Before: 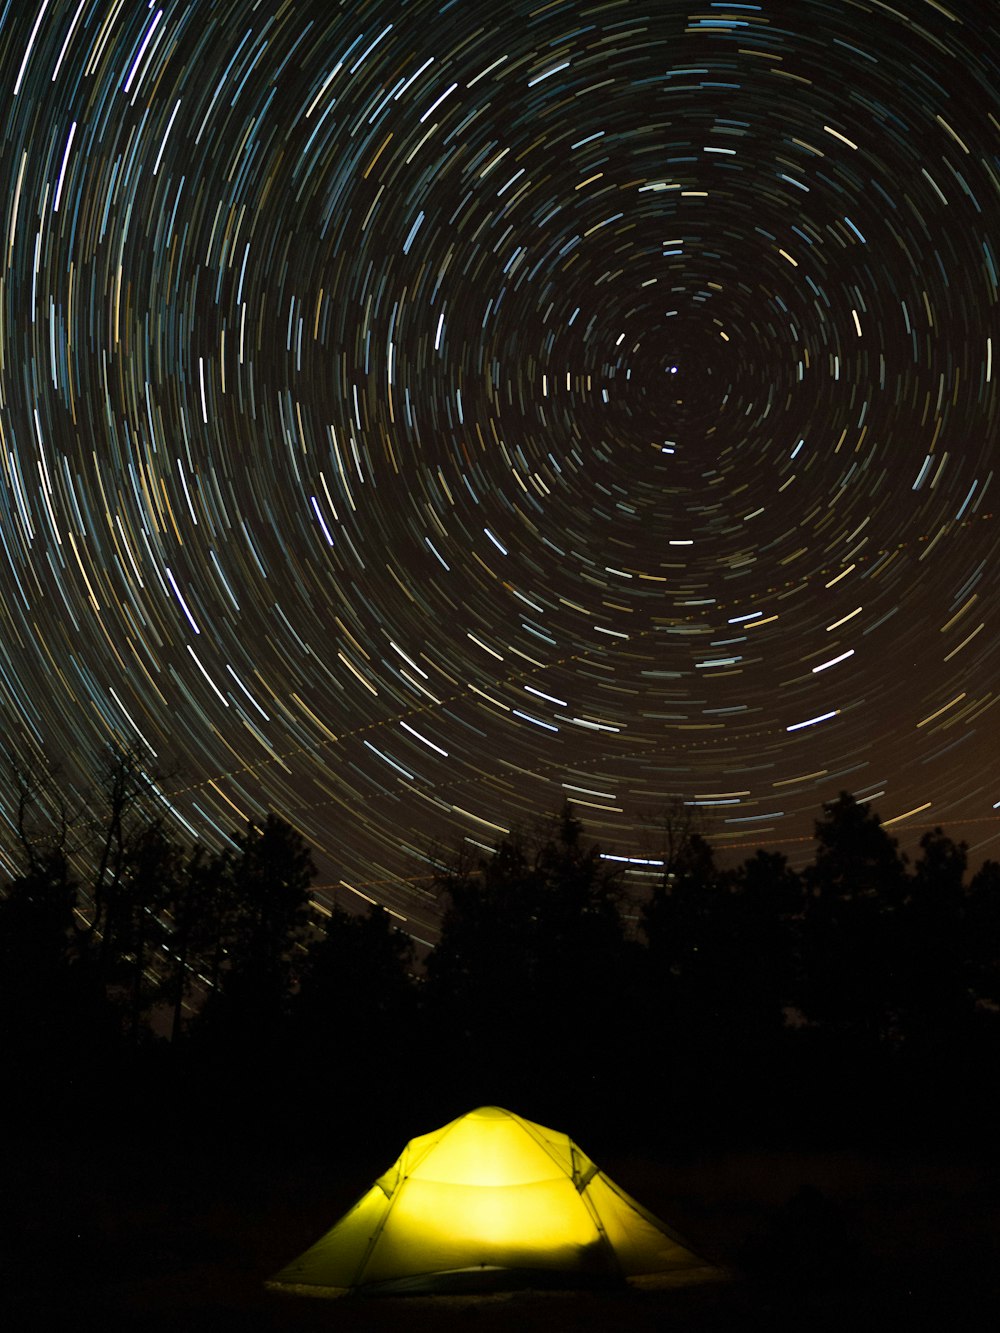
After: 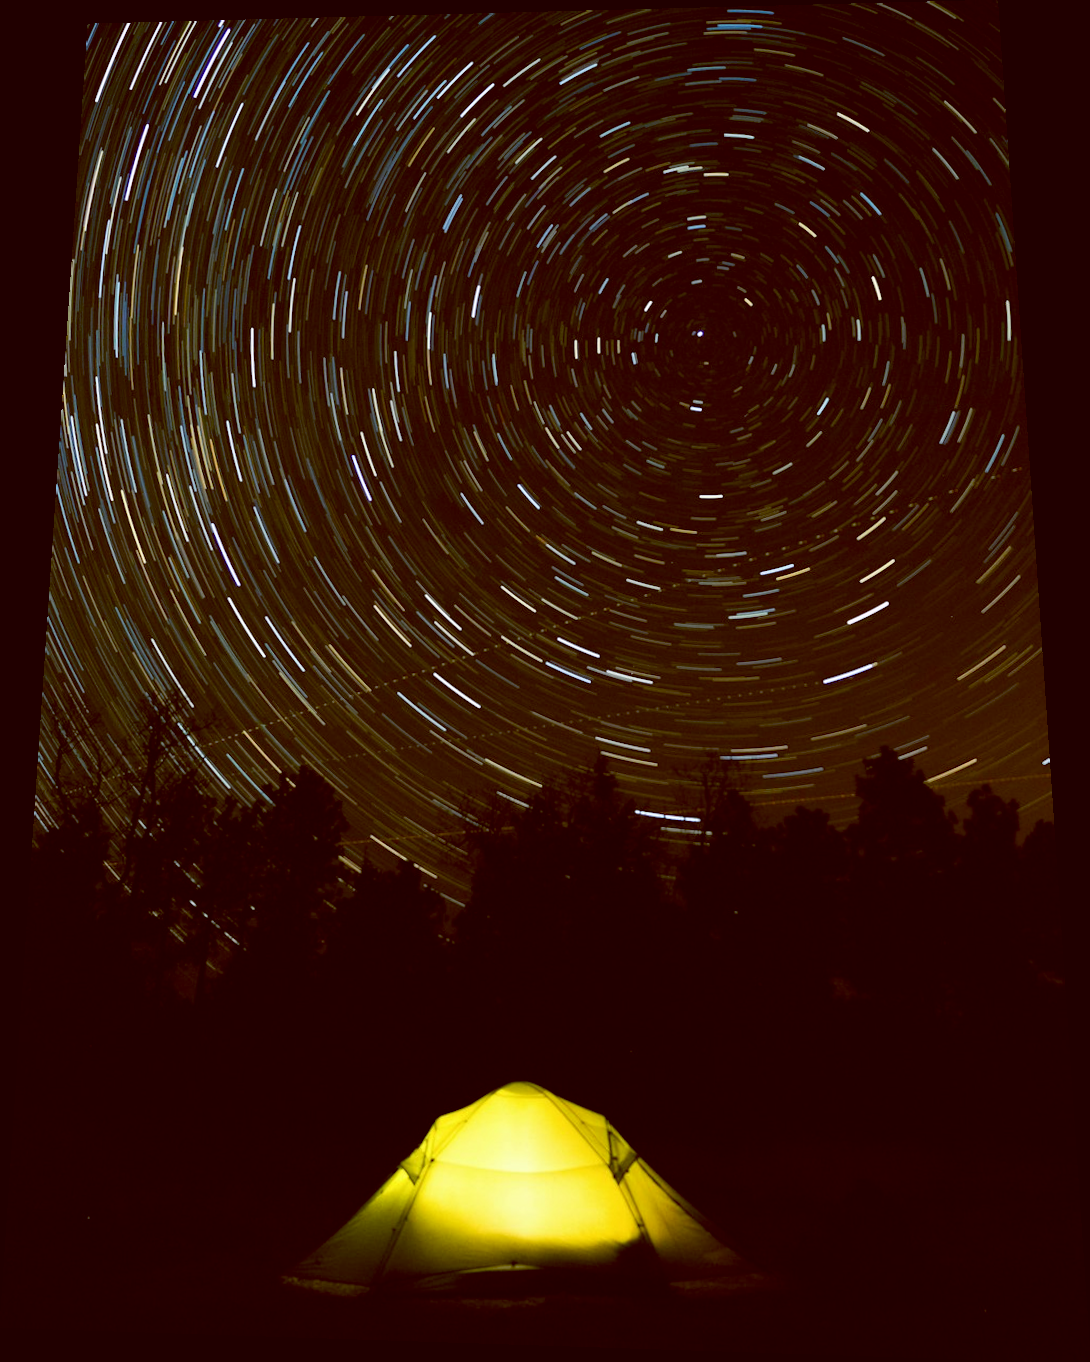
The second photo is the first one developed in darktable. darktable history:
color balance: lift [1, 1.015, 1.004, 0.985], gamma [1, 0.958, 0.971, 1.042], gain [1, 0.956, 0.977, 1.044]
rotate and perspective: rotation 0.128°, lens shift (vertical) -0.181, lens shift (horizontal) -0.044, shear 0.001, automatic cropping off
